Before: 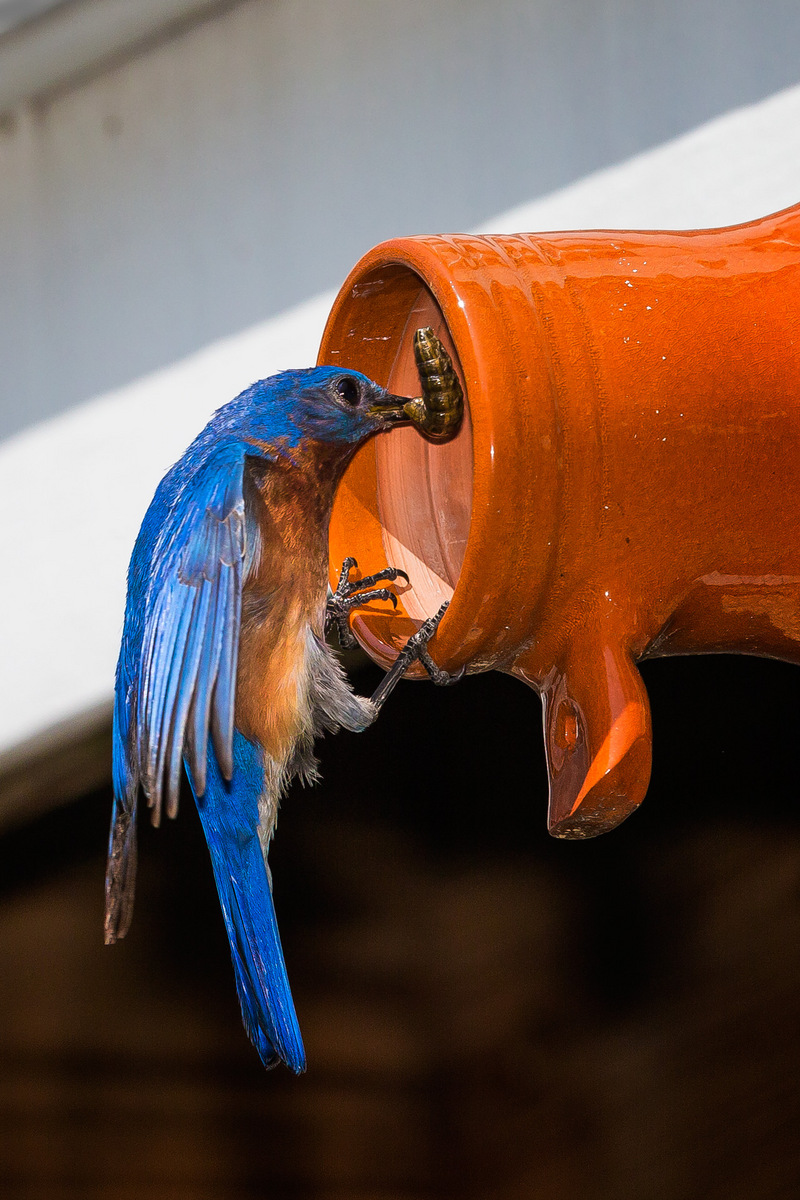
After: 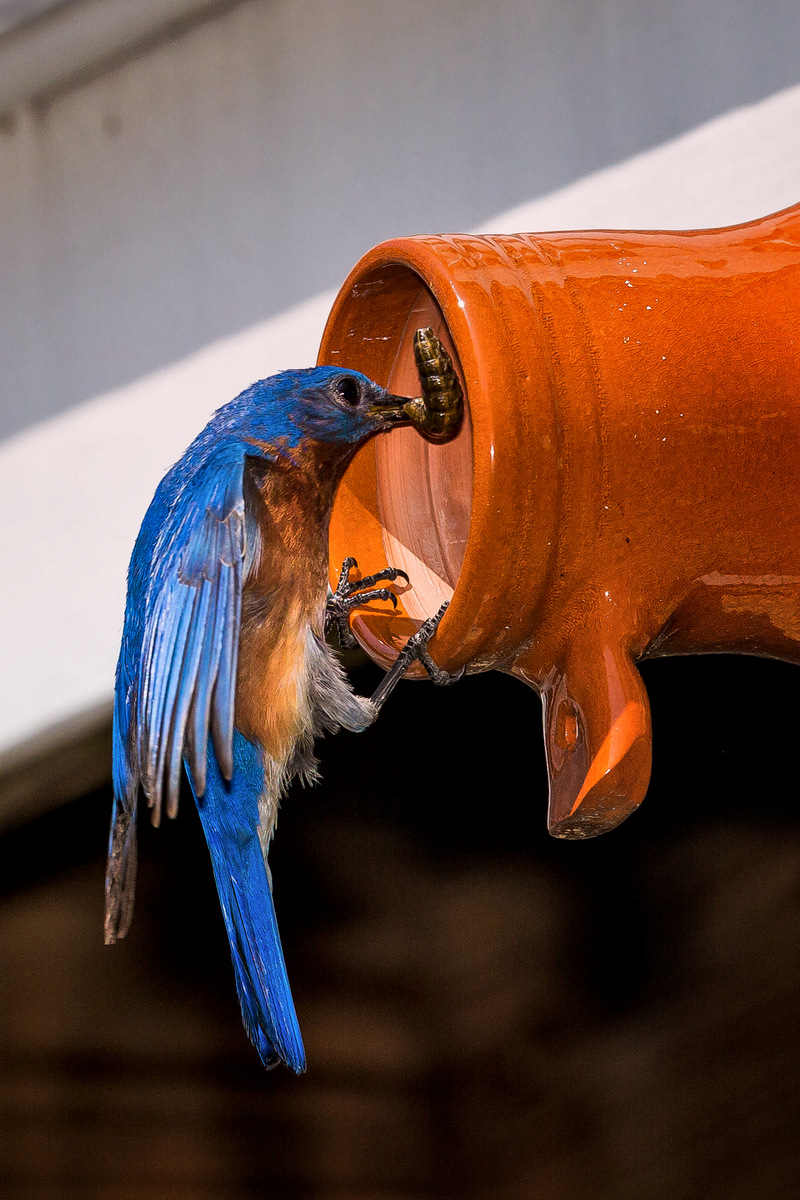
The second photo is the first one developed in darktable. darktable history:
color contrast: green-magenta contrast 0.96
local contrast: mode bilateral grid, contrast 20, coarseness 50, detail 140%, midtone range 0.2
graduated density: density 0.38 EV, hardness 21%, rotation -6.11°, saturation 32%
